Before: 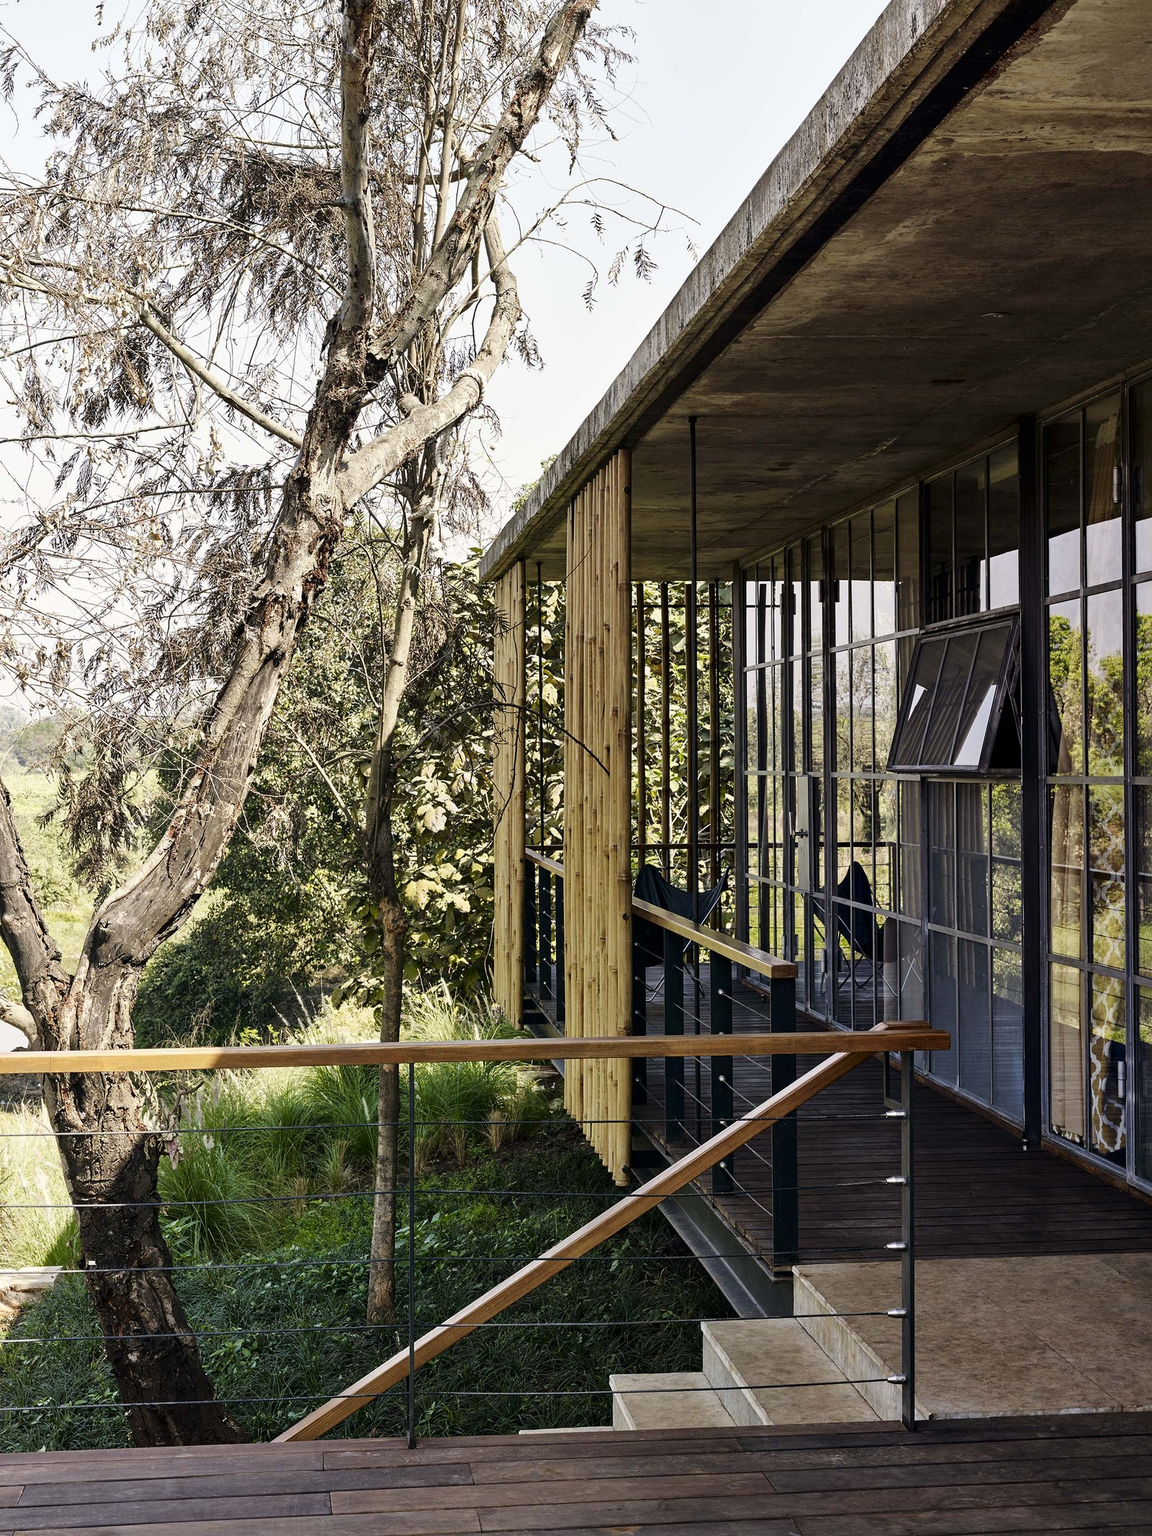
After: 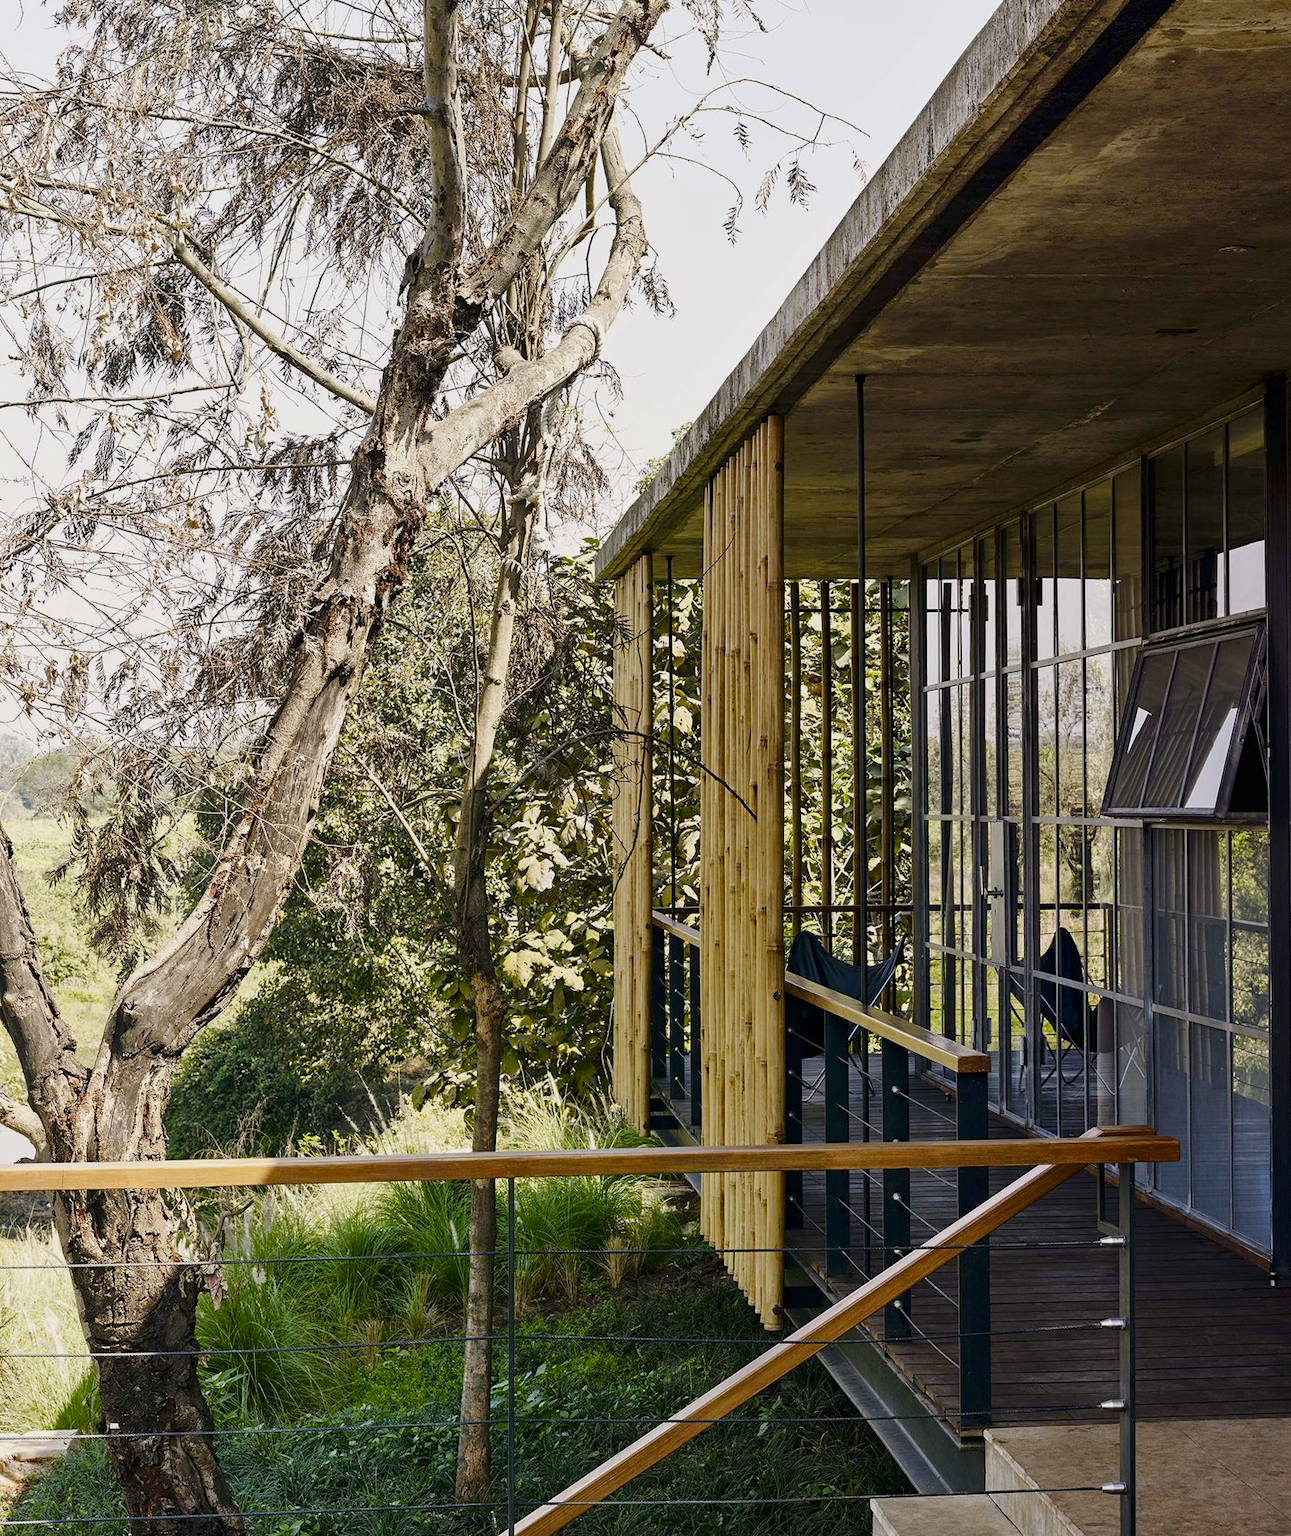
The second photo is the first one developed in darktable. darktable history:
crop: top 7.49%, right 9.717%, bottom 11.943%
color balance rgb: shadows lift › chroma 1%, shadows lift › hue 113°, highlights gain › chroma 0.2%, highlights gain › hue 333°, perceptual saturation grading › global saturation 20%, perceptual saturation grading › highlights -25%, perceptual saturation grading › shadows 25%, contrast -10%
